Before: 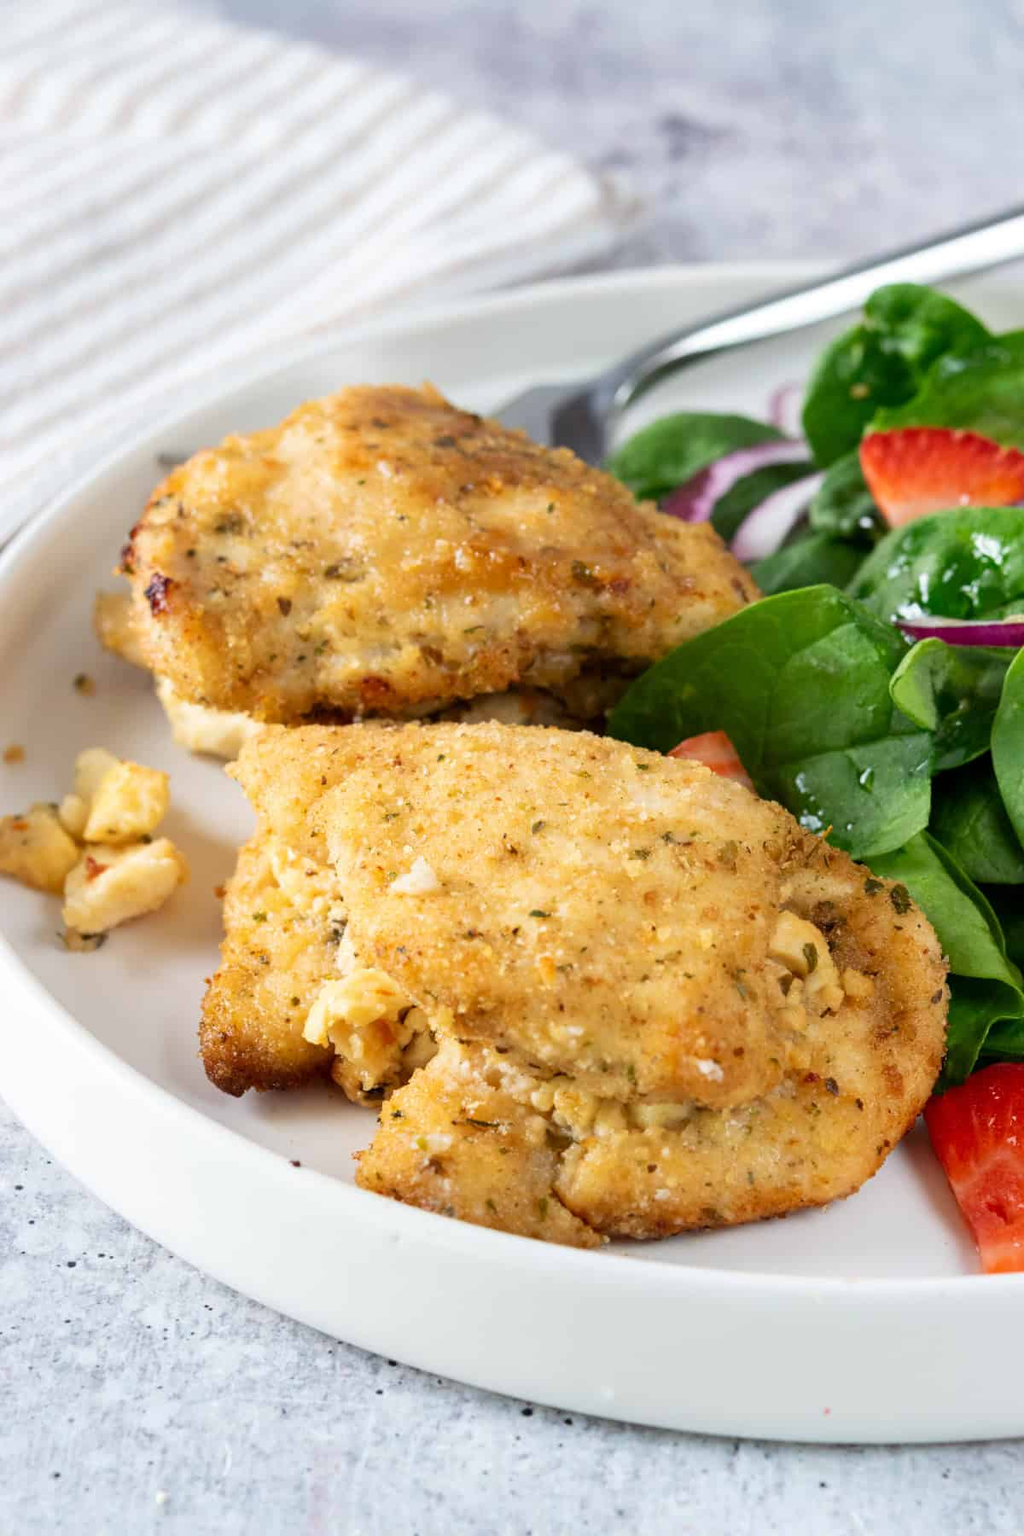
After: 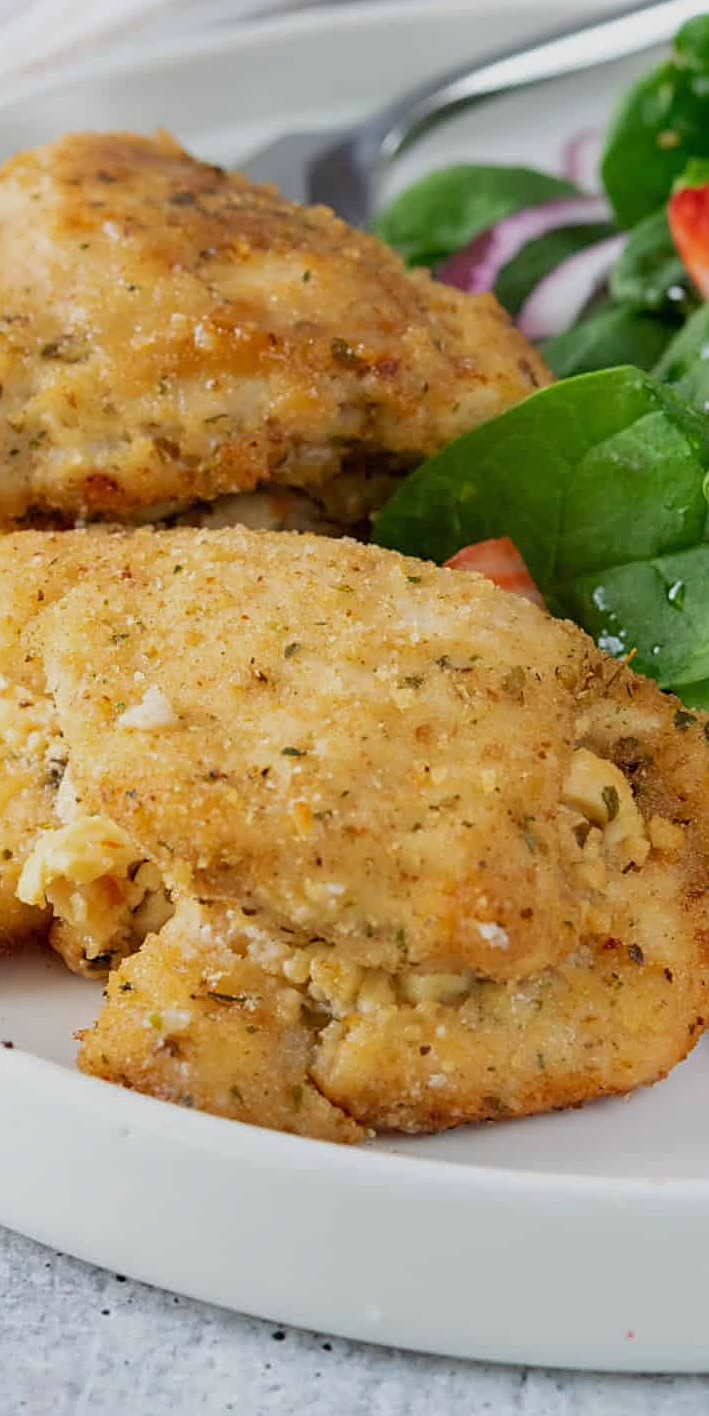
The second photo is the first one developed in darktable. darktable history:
crop and rotate: left 28.256%, top 17.734%, right 12.656%, bottom 3.573%
tone equalizer: -8 EV 0.25 EV, -7 EV 0.417 EV, -6 EV 0.417 EV, -5 EV 0.25 EV, -3 EV -0.25 EV, -2 EV -0.417 EV, -1 EV -0.417 EV, +0 EV -0.25 EV, edges refinement/feathering 500, mask exposure compensation -1.57 EV, preserve details guided filter
sharpen: on, module defaults
